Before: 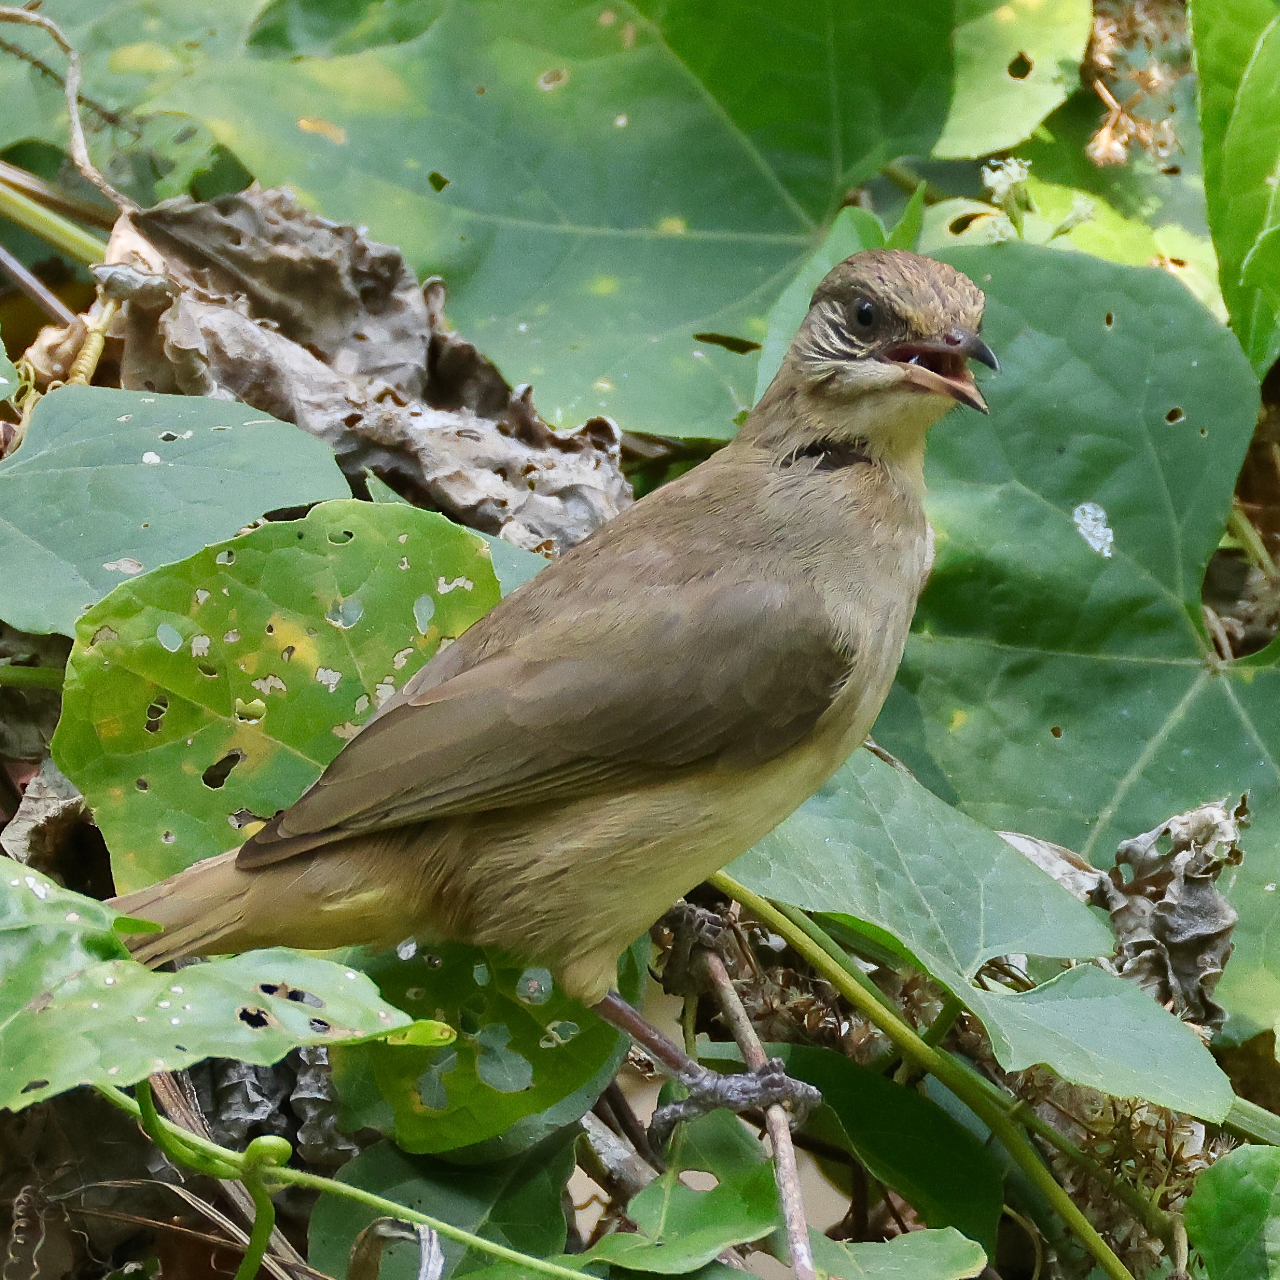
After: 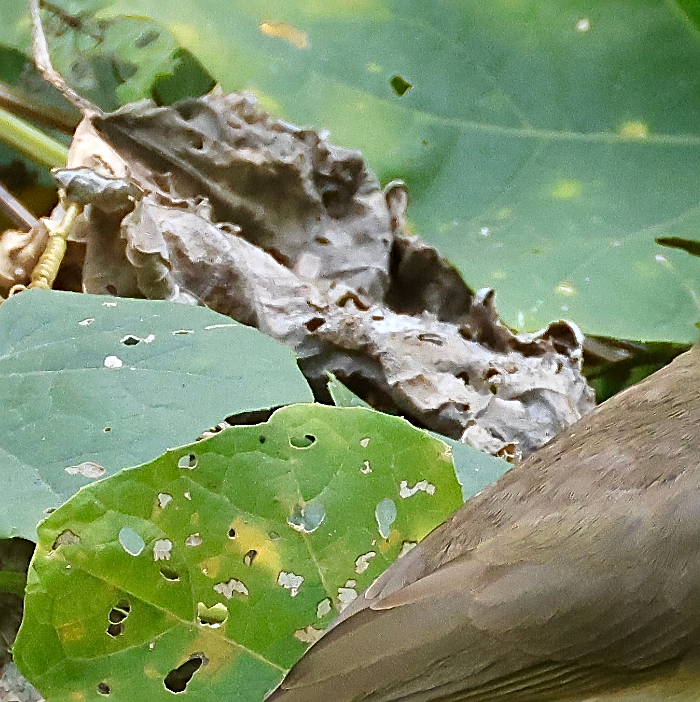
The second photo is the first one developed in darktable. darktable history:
sharpen: radius 3.119
crop and rotate: left 3.047%, top 7.509%, right 42.236%, bottom 37.598%
exposure: exposure 0.127 EV, compensate highlight preservation false
